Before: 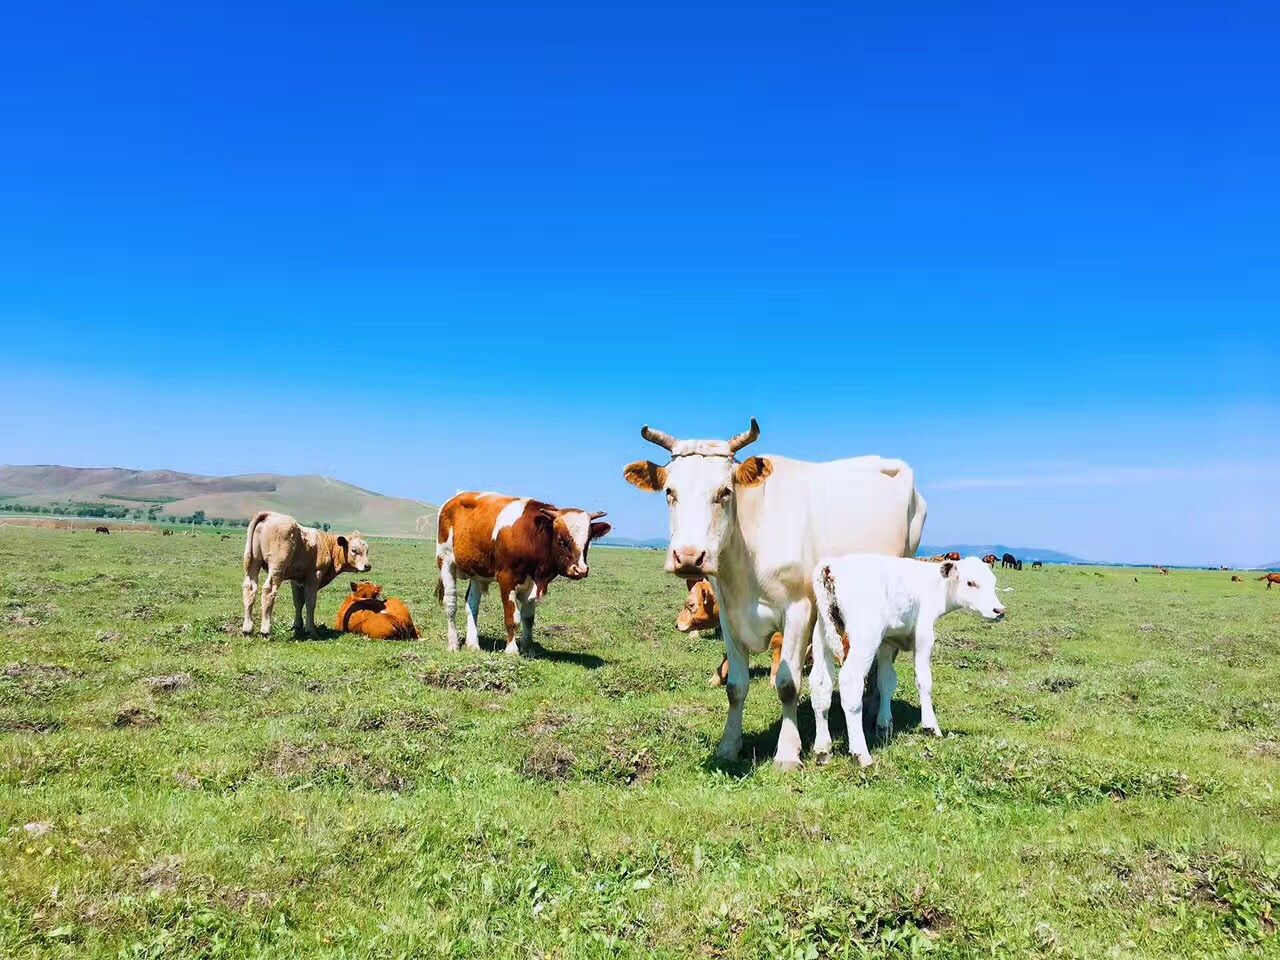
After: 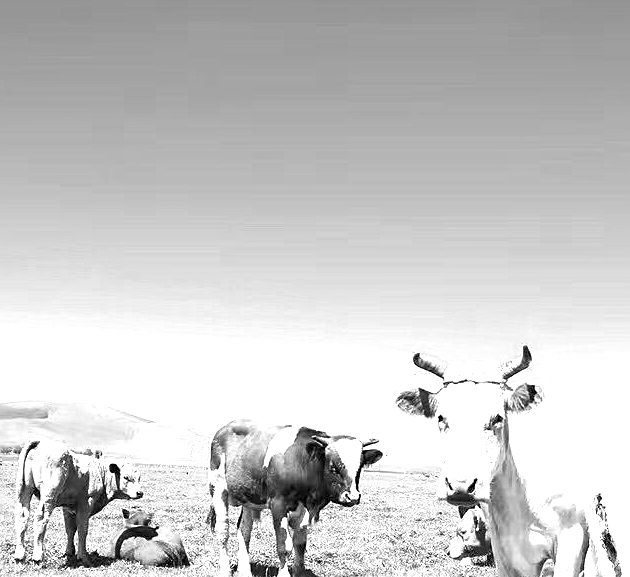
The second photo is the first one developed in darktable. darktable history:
sharpen: radius 2.167, amount 0.381, threshold 0
crop: left 17.835%, top 7.675%, right 32.881%, bottom 32.213%
monochrome: on, module defaults
exposure: exposure 1.223 EV, compensate highlight preservation false
